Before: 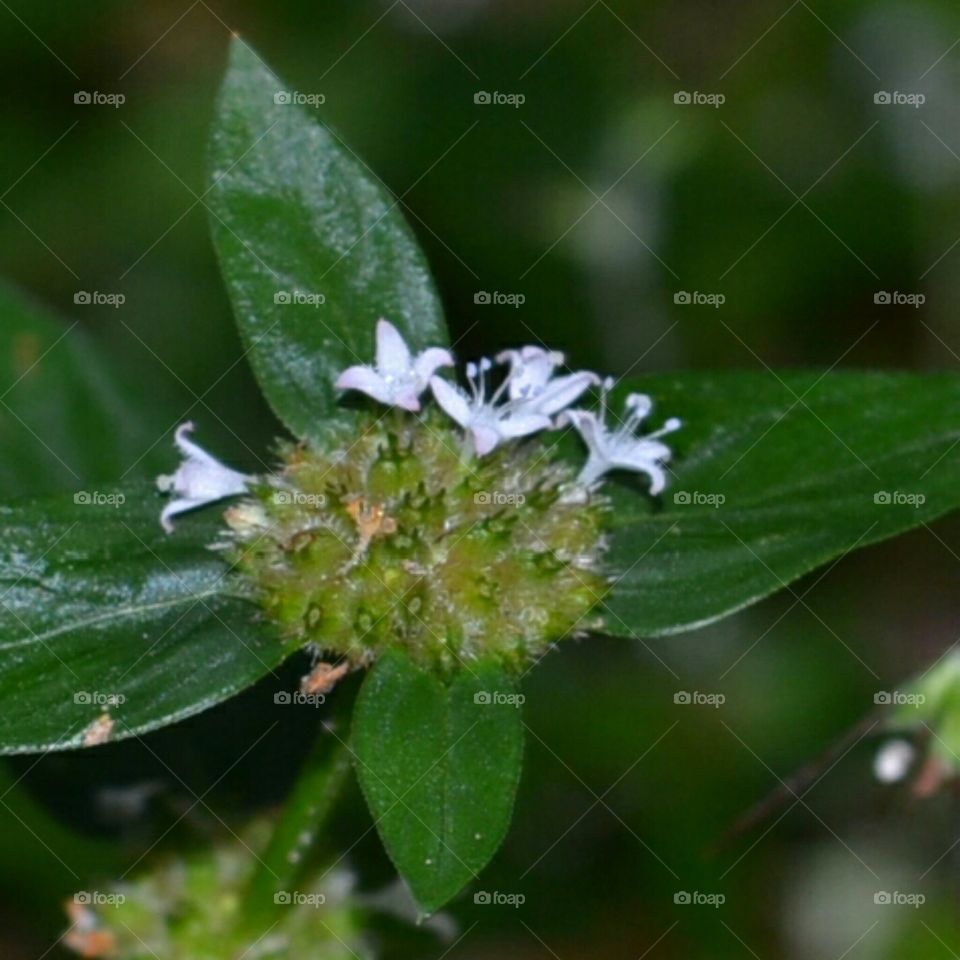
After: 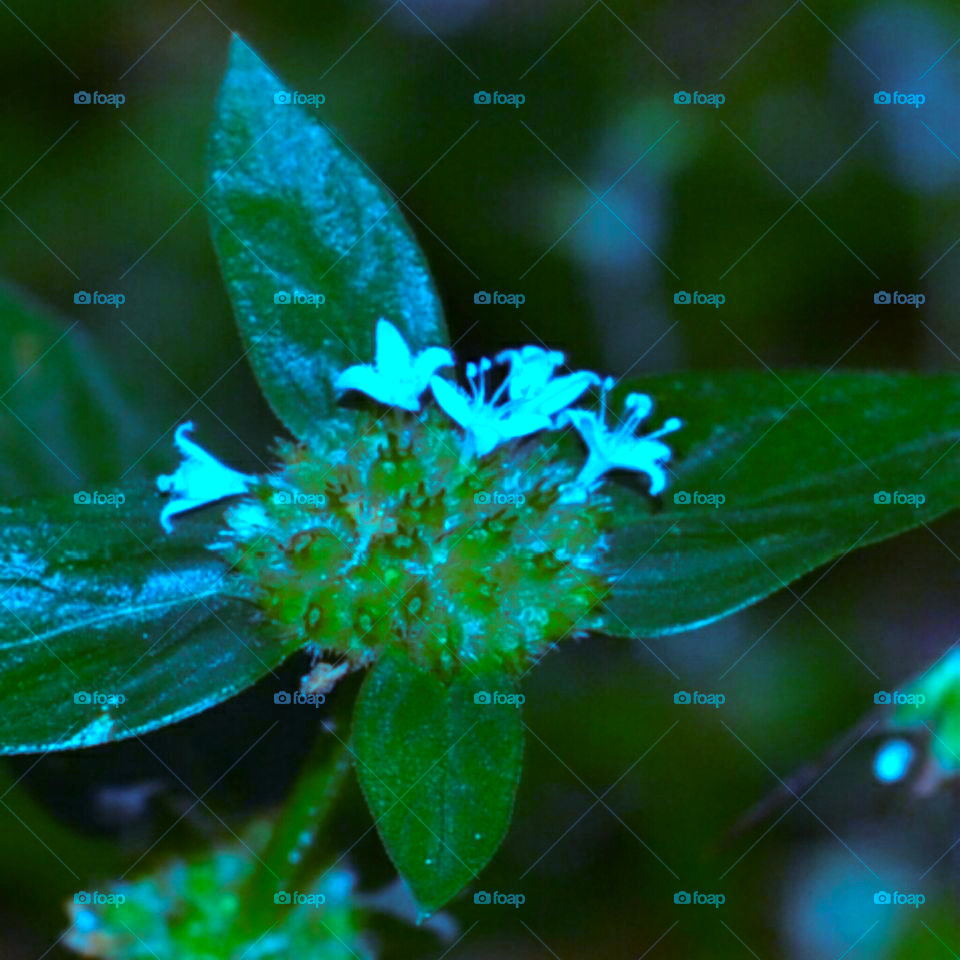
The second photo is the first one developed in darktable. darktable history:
white balance: red 0.766, blue 1.537
color balance rgb: shadows lift › luminance 0.49%, shadows lift › chroma 6.83%, shadows lift › hue 300.29°, power › hue 208.98°, highlights gain › luminance 20.24%, highlights gain › chroma 13.17%, highlights gain › hue 173.85°, perceptual saturation grading › global saturation 18.05%
